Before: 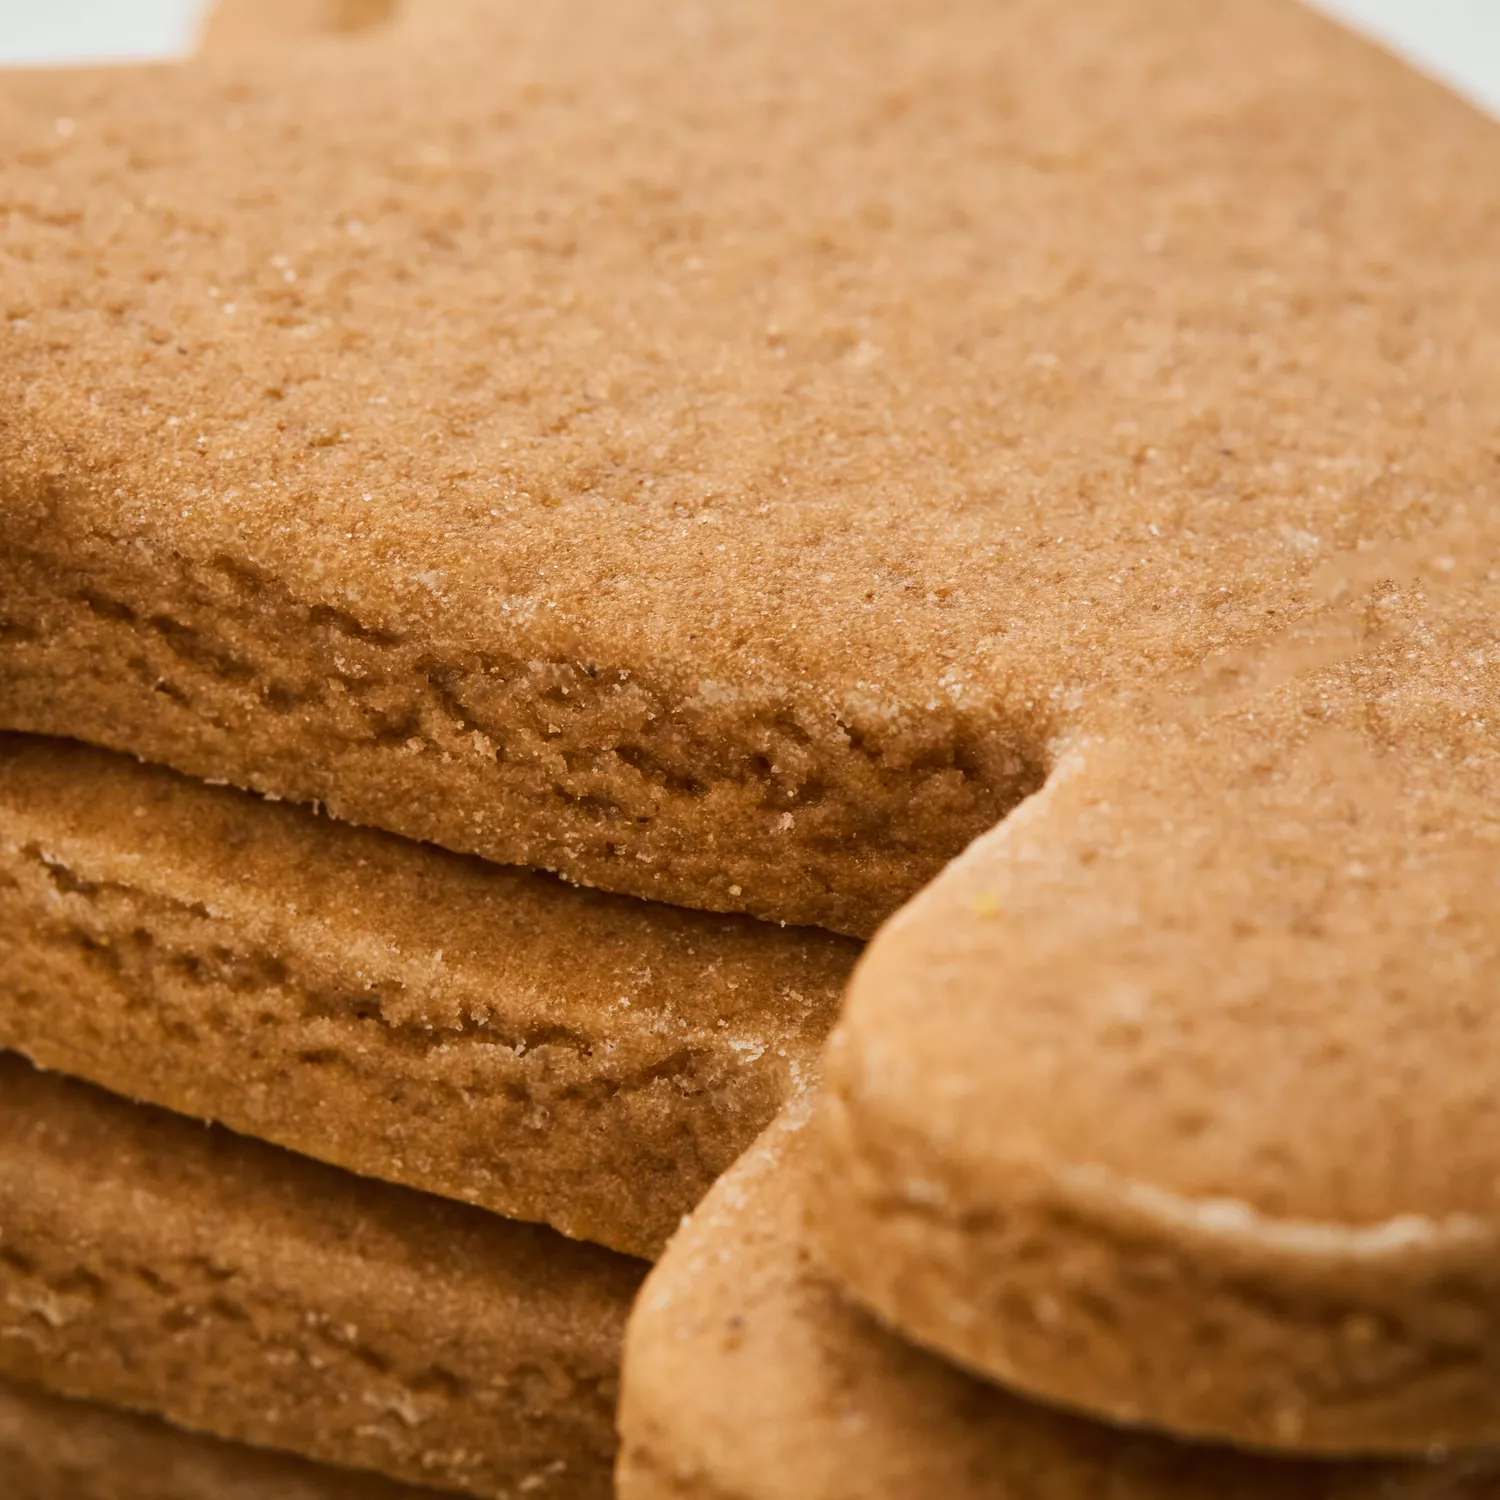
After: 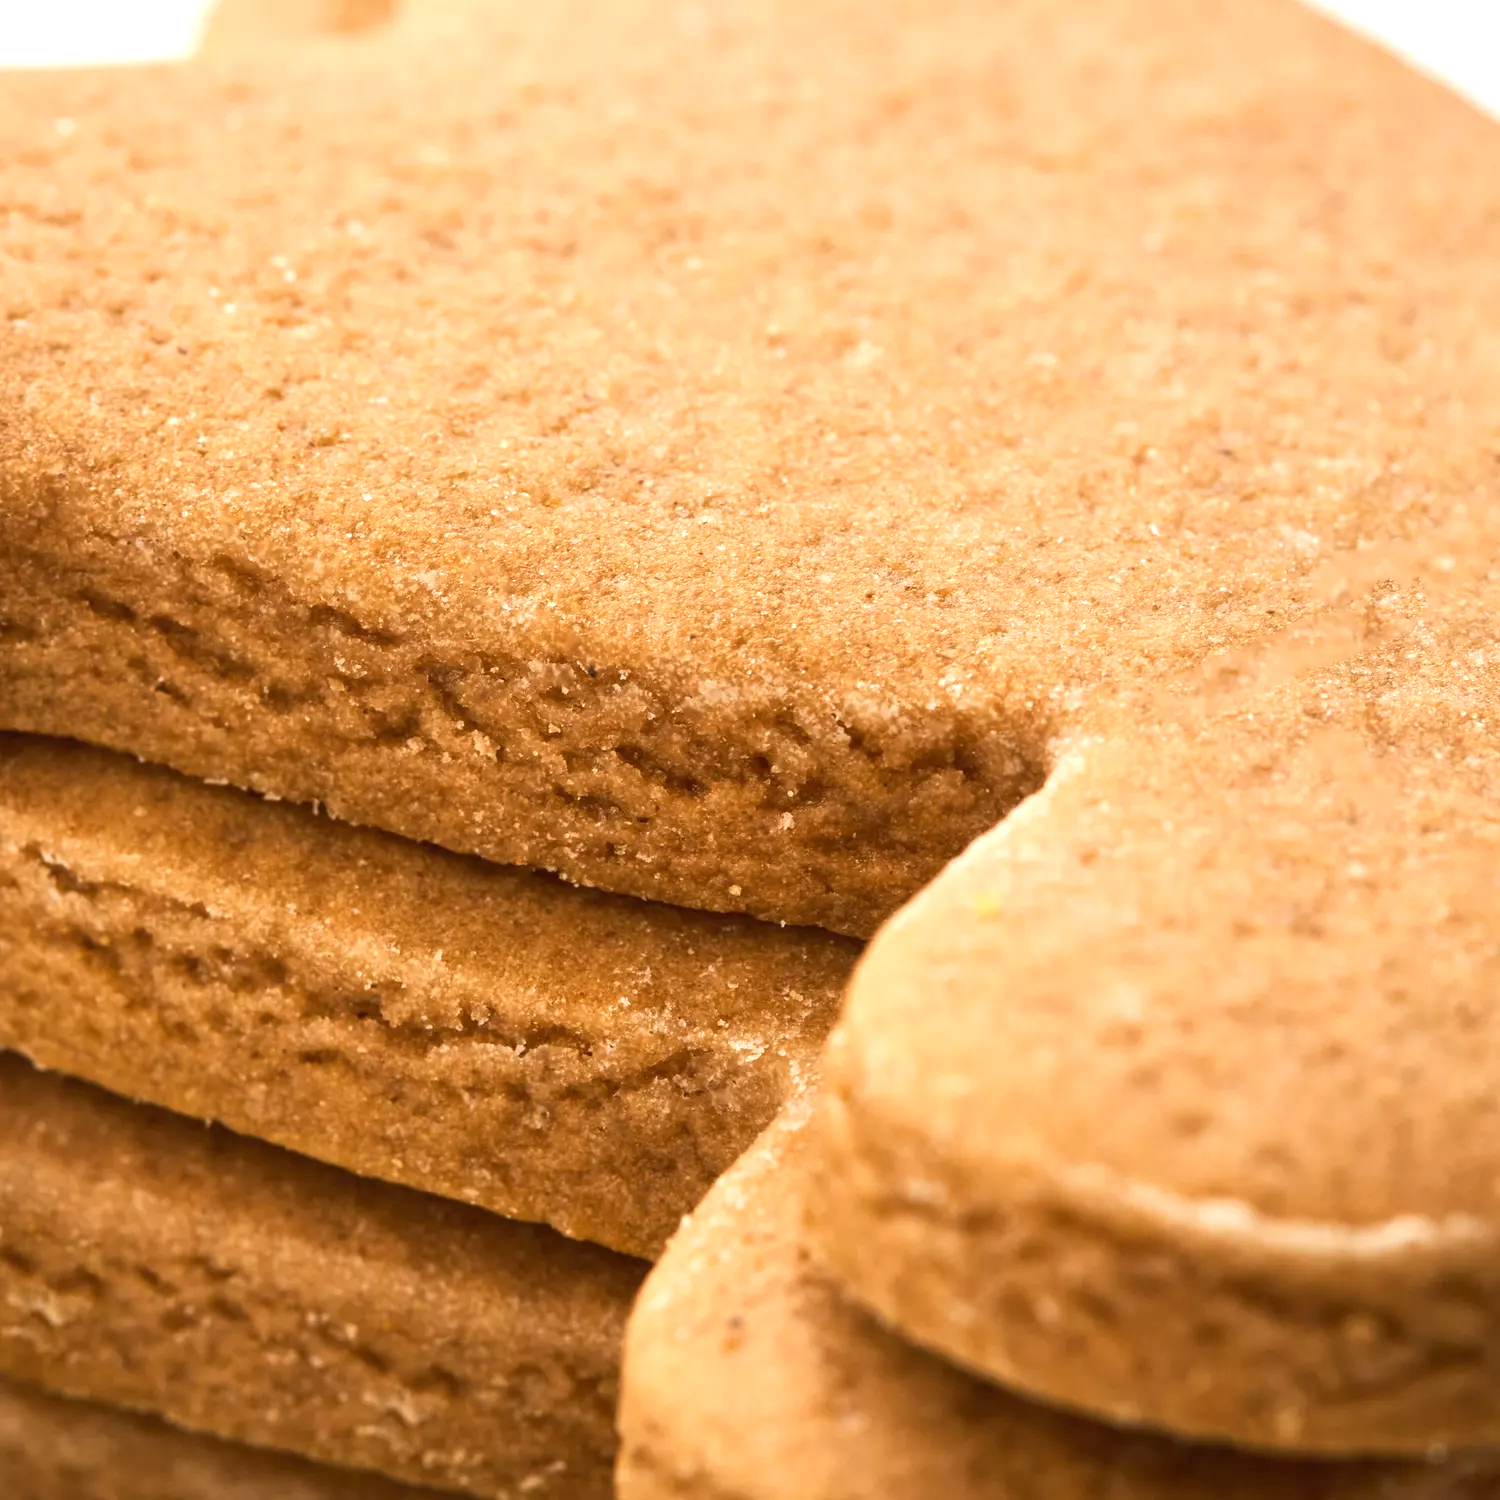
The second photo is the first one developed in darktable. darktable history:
exposure: black level correction 0, exposure 0.7 EV, compensate highlight preservation false
color correction: highlights a* -0.113, highlights b* 0.132
